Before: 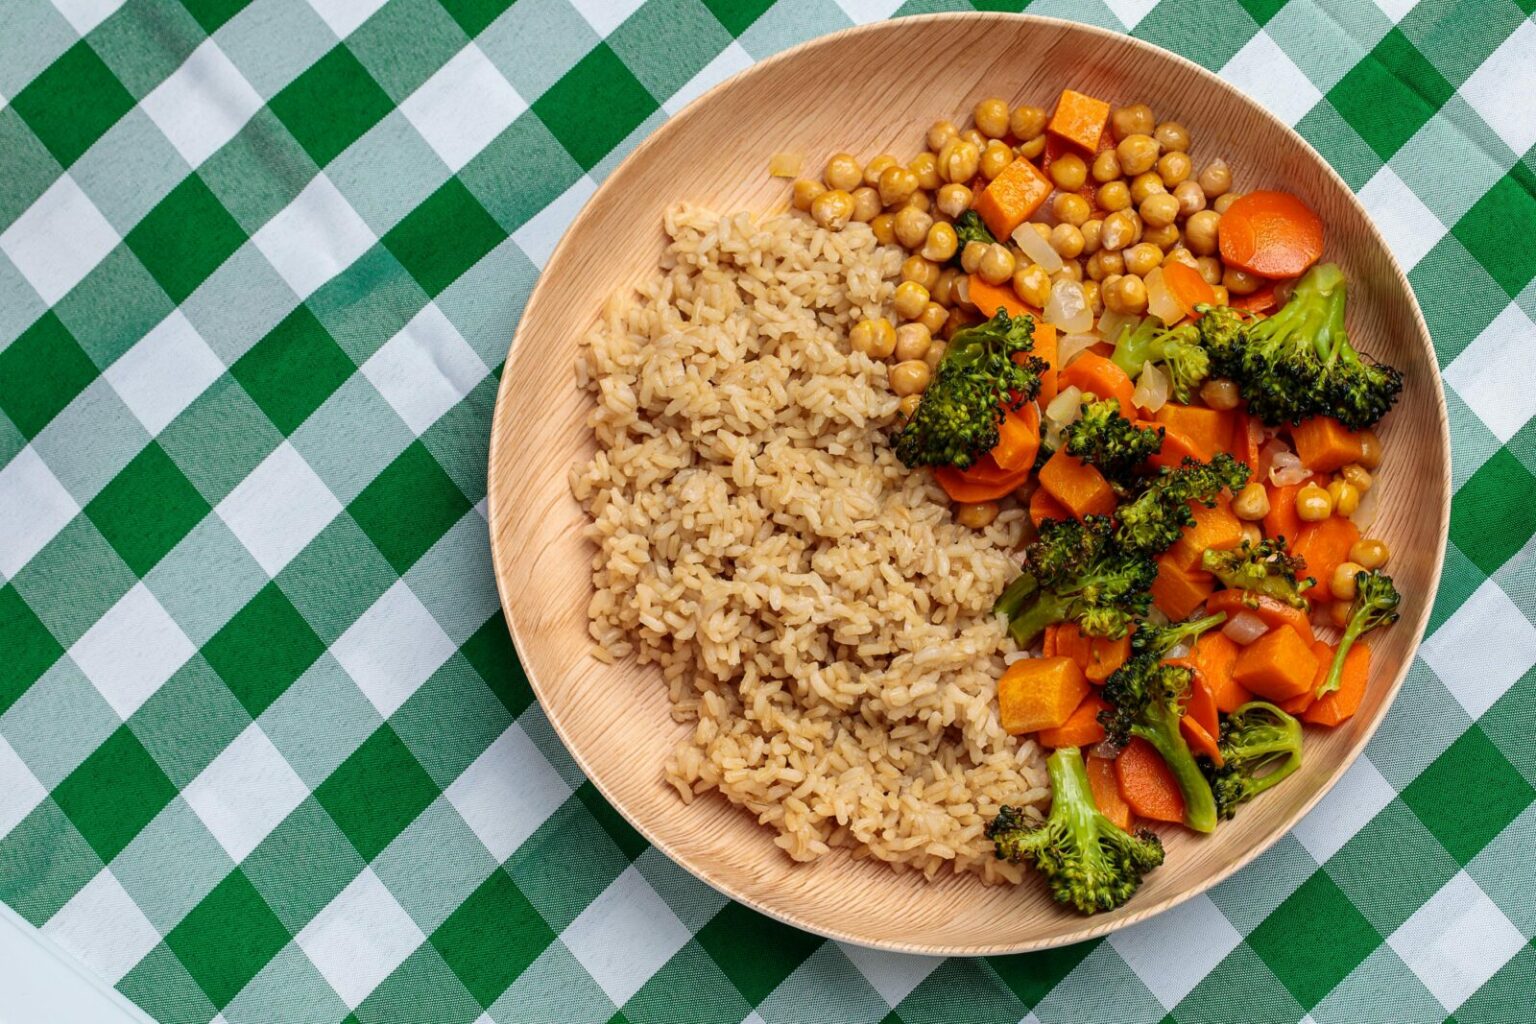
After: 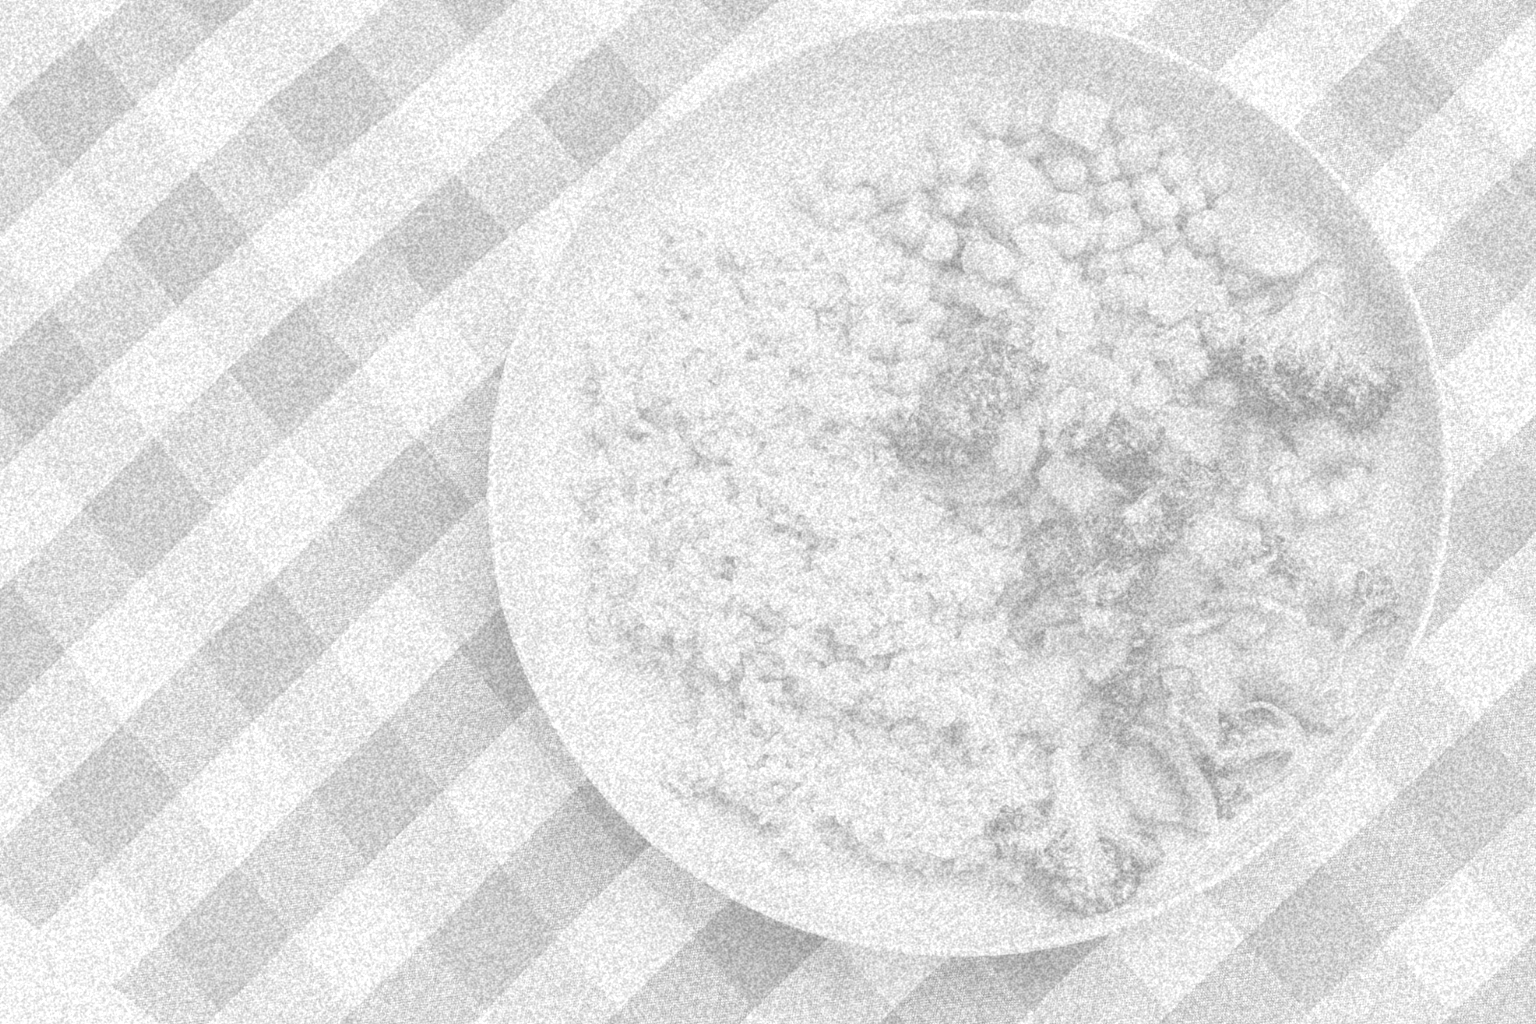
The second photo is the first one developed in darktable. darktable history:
contrast brightness saturation: contrast 0.1, brightness 0.3, saturation 0.14
color correction: saturation 0.85
grain: coarseness 46.9 ISO, strength 50.21%, mid-tones bias 0%
monochrome: on, module defaults
colorize: hue 331.2°, saturation 75%, source mix 30.28%, lightness 70.52%, version 1
